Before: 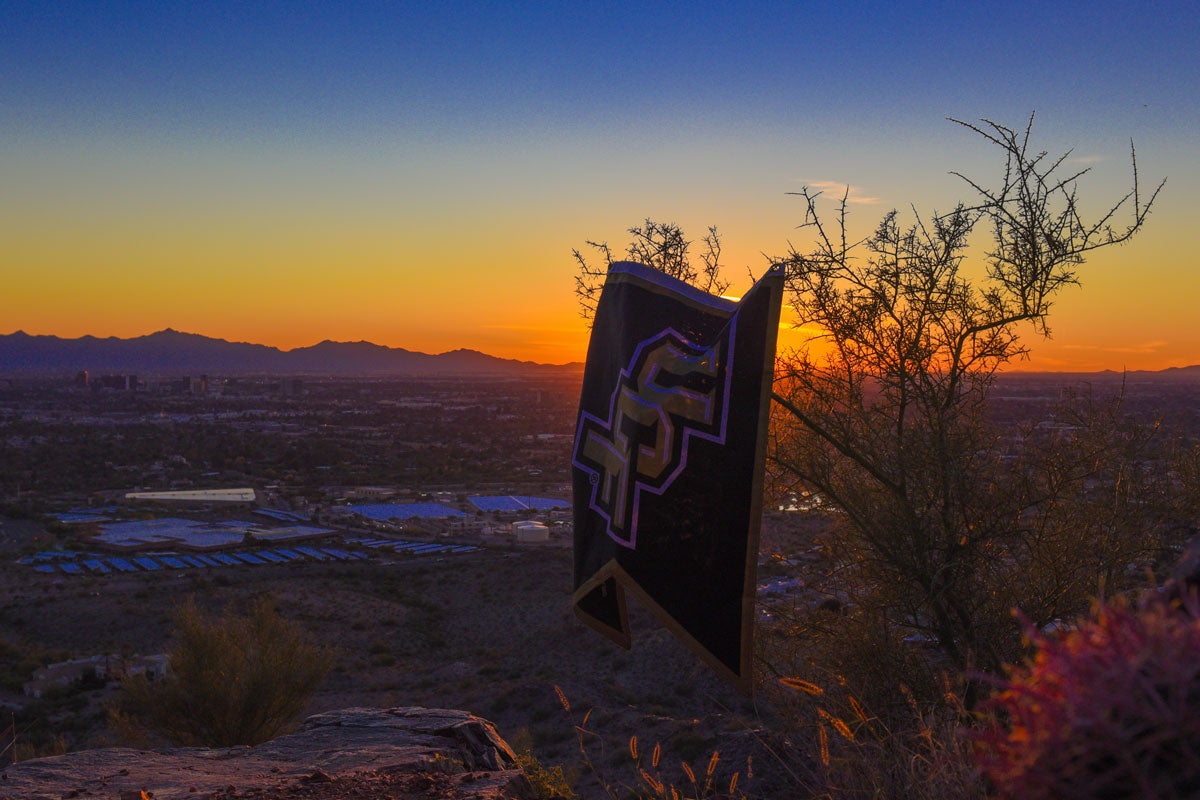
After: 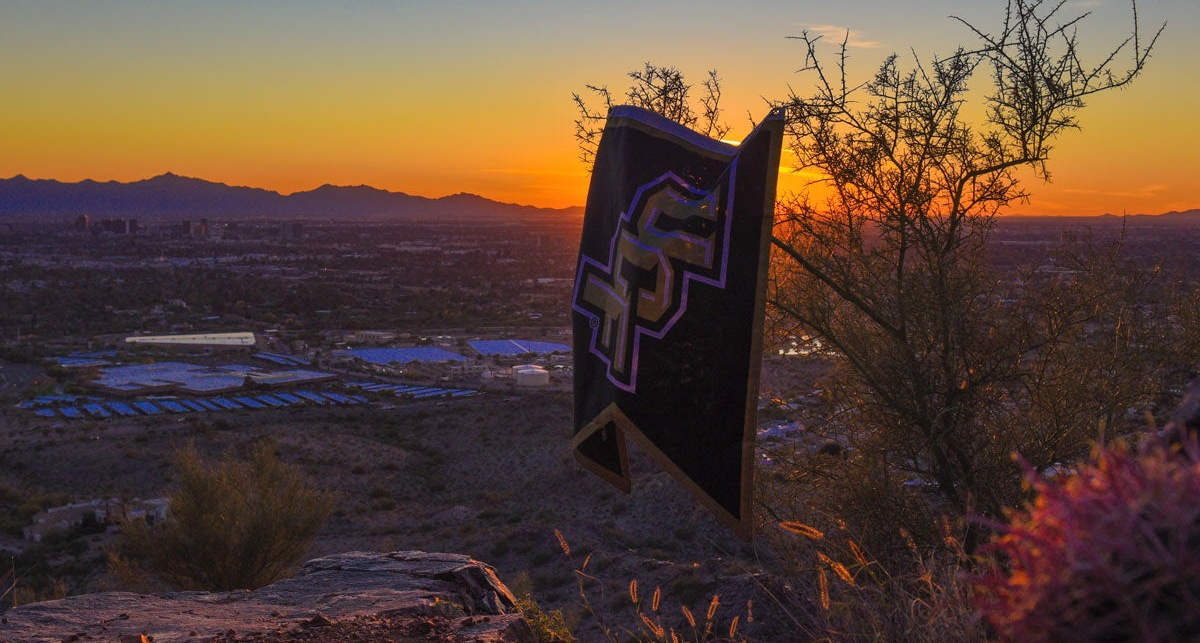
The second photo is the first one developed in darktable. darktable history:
shadows and highlights: shadows 37.48, highlights -26.86, soften with gaussian
crop and rotate: top 19.504%
